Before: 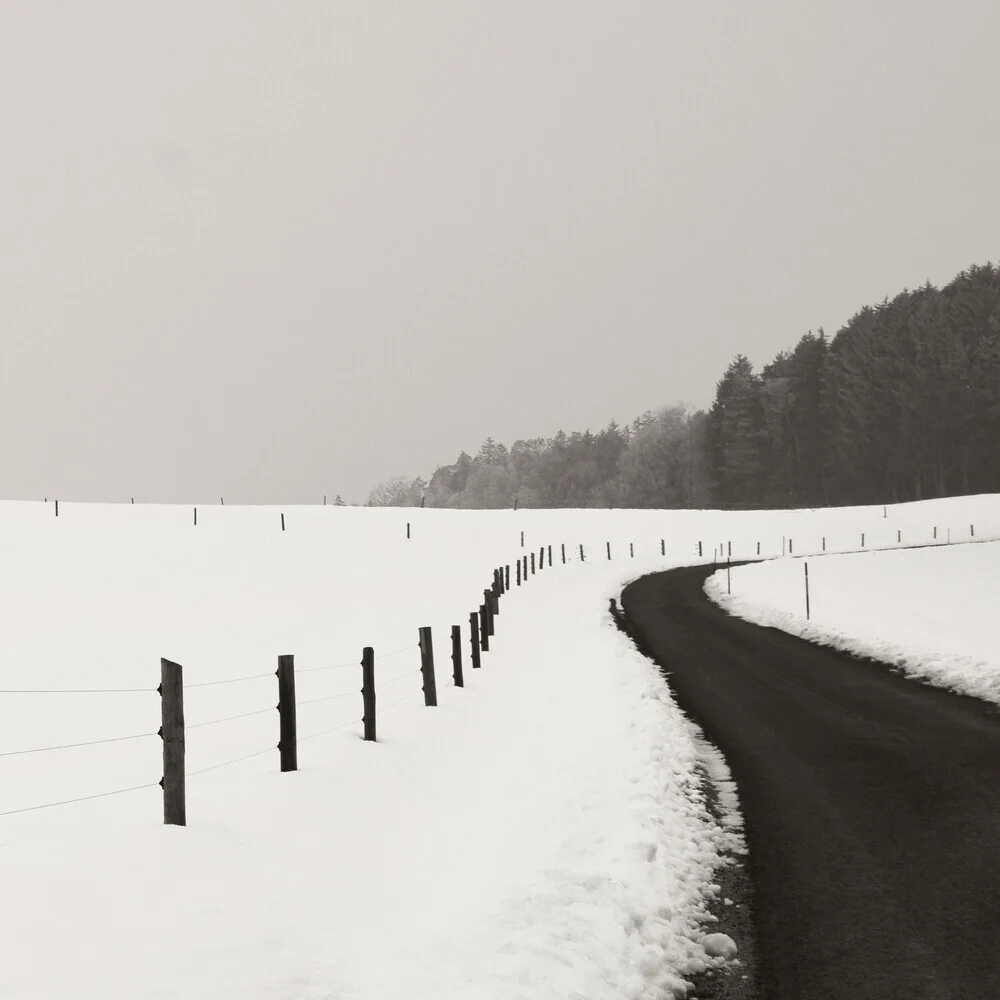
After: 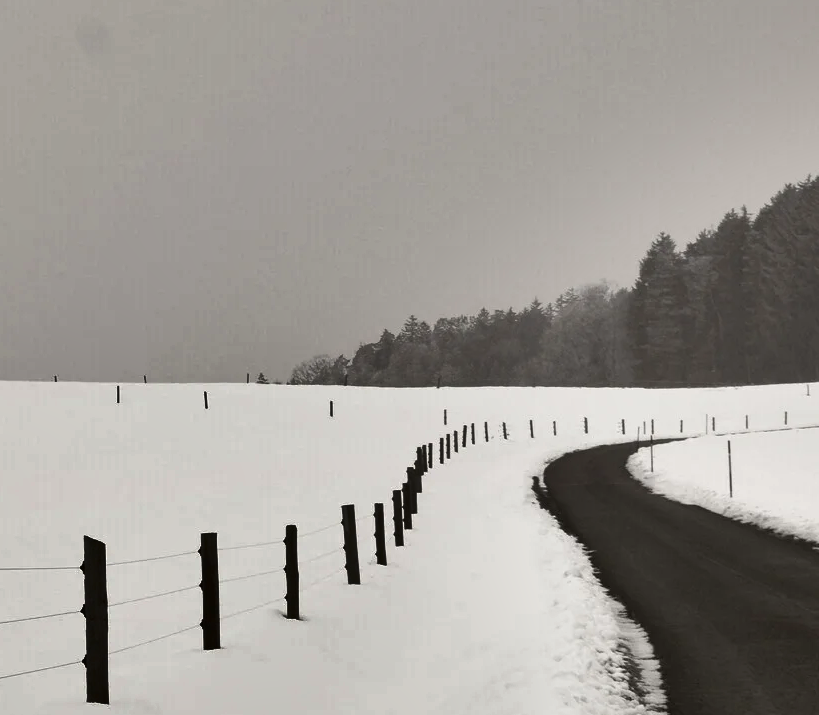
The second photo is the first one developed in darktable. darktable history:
shadows and highlights: white point adjustment 0.106, highlights -70.72, soften with gaussian
crop: left 7.795%, top 12.225%, right 10.108%, bottom 15.463%
